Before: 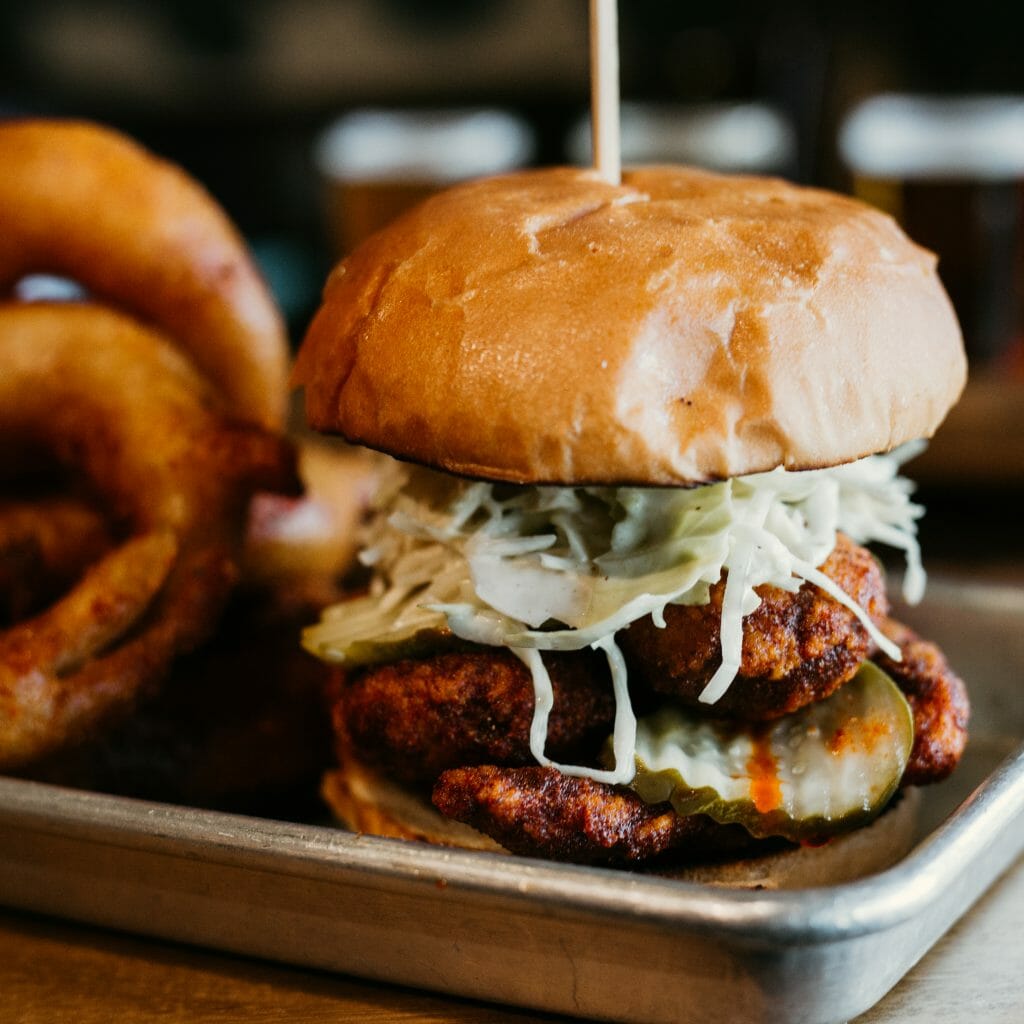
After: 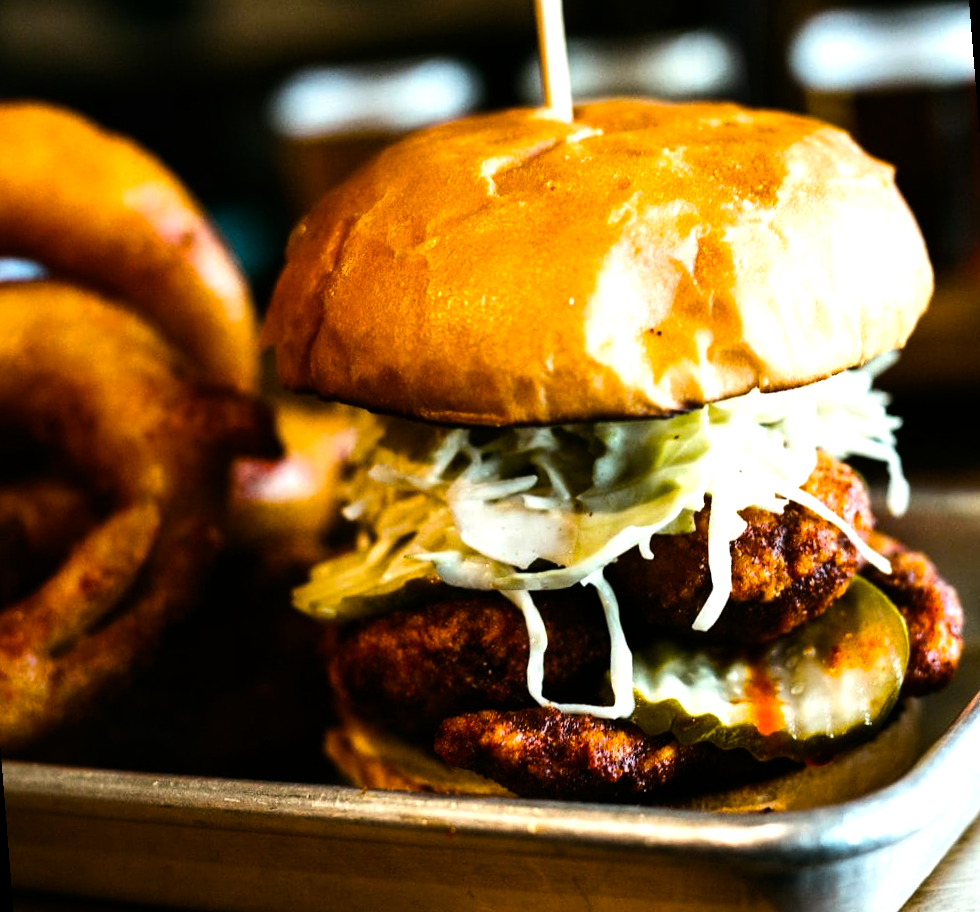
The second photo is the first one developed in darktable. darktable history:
rotate and perspective: rotation -4.57°, crop left 0.054, crop right 0.944, crop top 0.087, crop bottom 0.914
color balance rgb: linear chroma grading › global chroma 50%, perceptual saturation grading › global saturation 2.34%, global vibrance 6.64%, contrast 12.71%, saturation formula JzAzBz (2021)
tone equalizer: -8 EV -0.75 EV, -7 EV -0.7 EV, -6 EV -0.6 EV, -5 EV -0.4 EV, -3 EV 0.4 EV, -2 EV 0.6 EV, -1 EV 0.7 EV, +0 EV 0.75 EV, edges refinement/feathering 500, mask exposure compensation -1.57 EV, preserve details no
